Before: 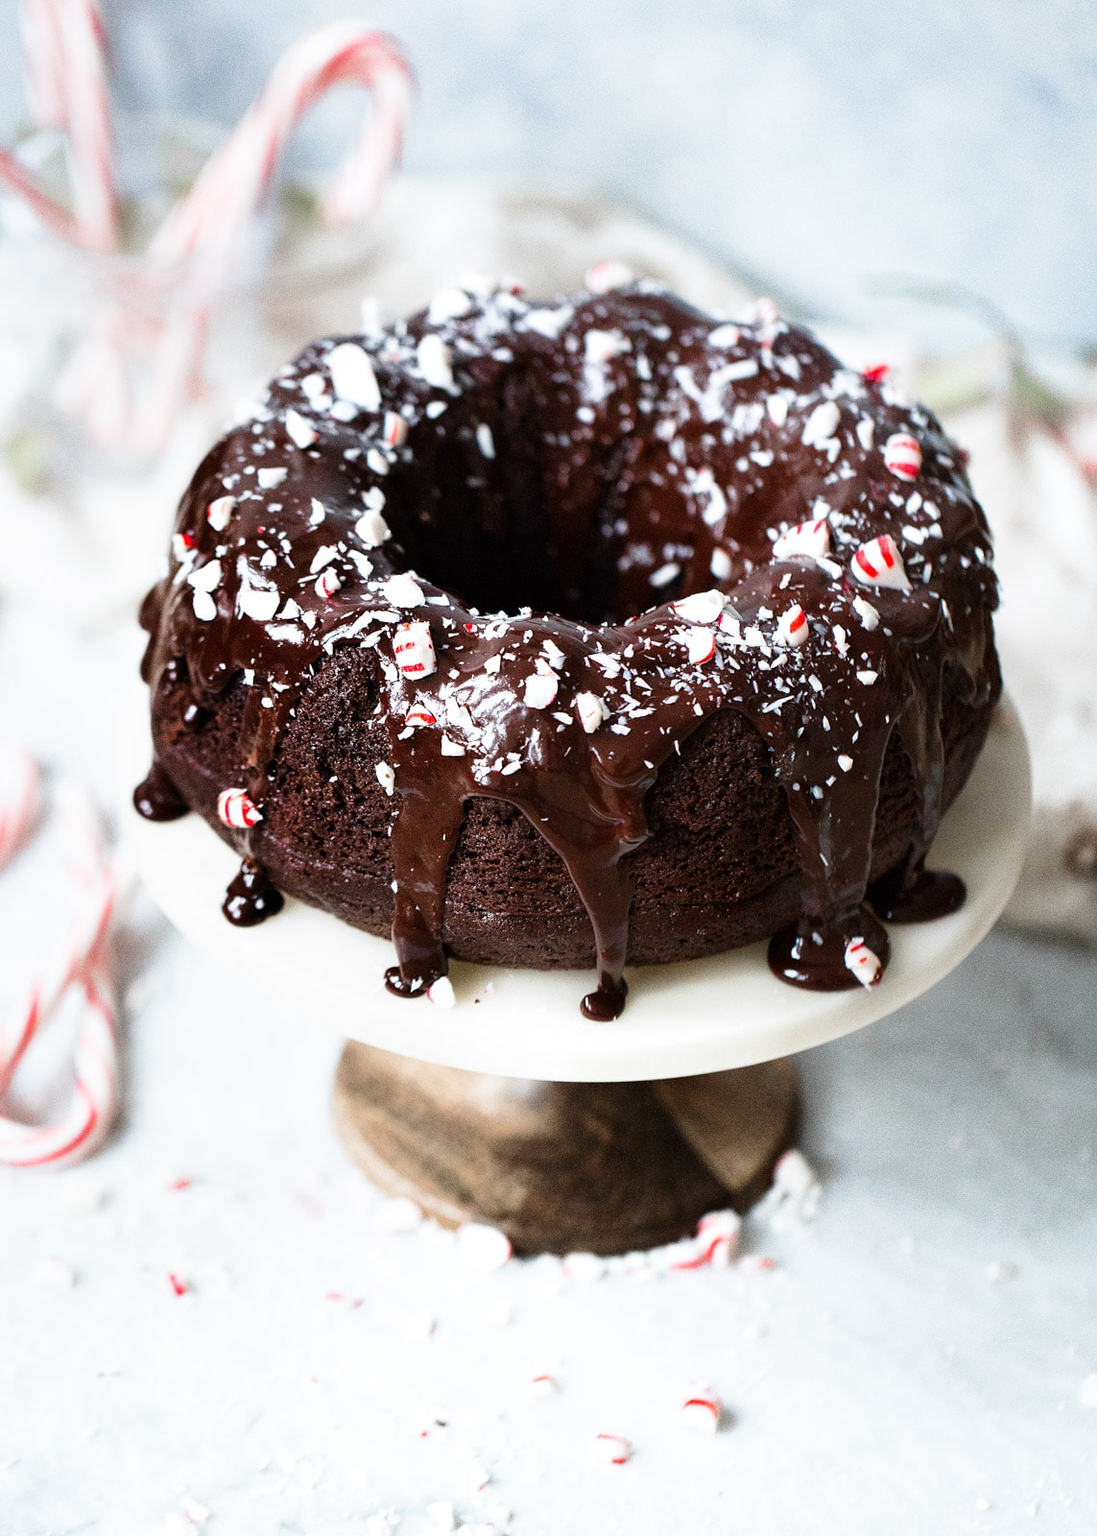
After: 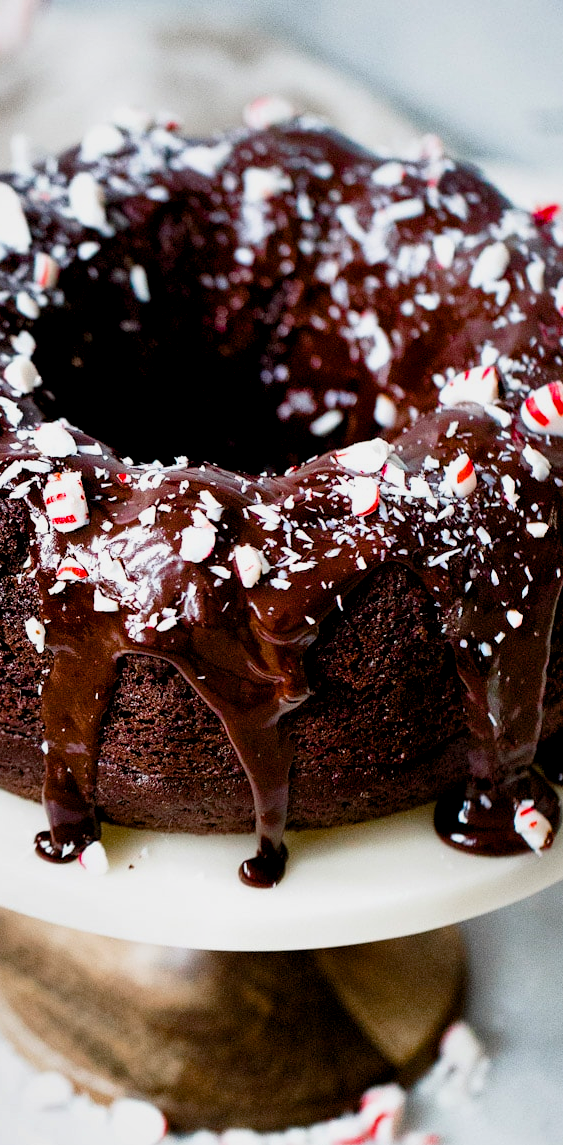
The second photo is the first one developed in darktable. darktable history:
crop: left 32.037%, top 11.001%, right 18.629%, bottom 17.381%
color balance rgb: global offset › luminance -0.491%, linear chroma grading › global chroma 14.866%, perceptual saturation grading › global saturation 21.08%, perceptual saturation grading › highlights -19.859%, perceptual saturation grading › shadows 29.262%
exposure: exposure -0.211 EV, compensate exposure bias true, compensate highlight preservation false
shadows and highlights: white point adjustment 0.04, soften with gaussian
